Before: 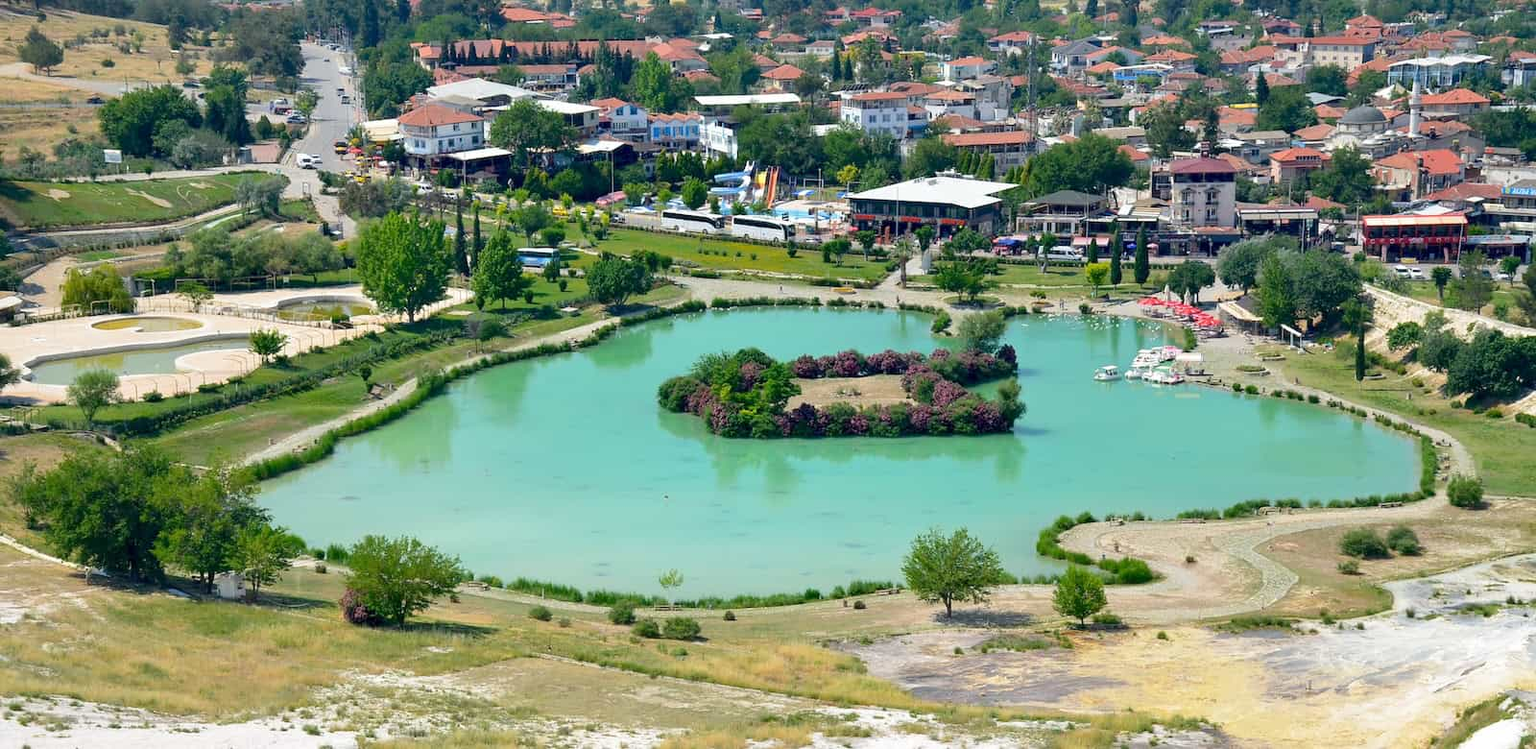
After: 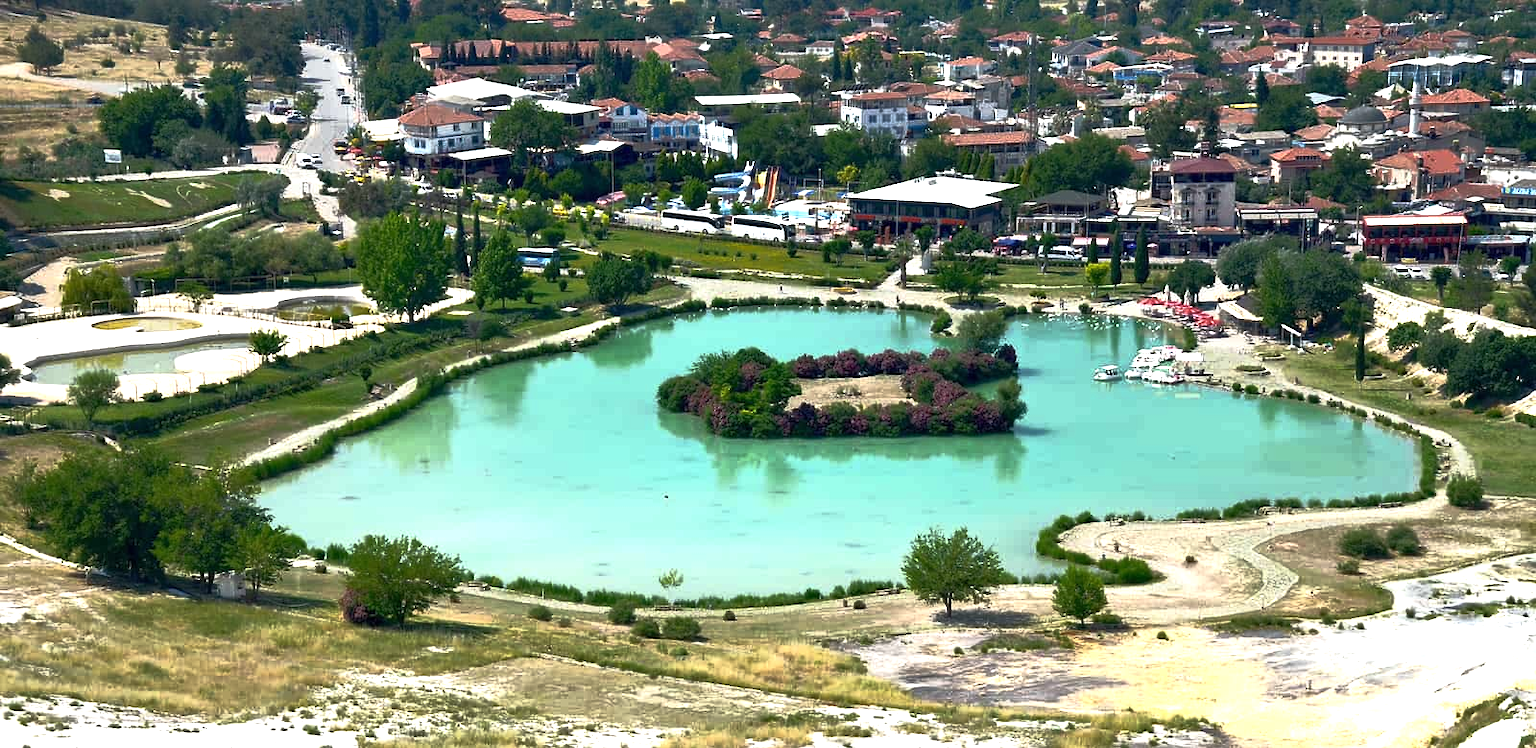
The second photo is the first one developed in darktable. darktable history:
base curve: curves: ch0 [(0, 0) (0.564, 0.291) (0.802, 0.731) (1, 1)]
exposure: black level correction 0, exposure 0.7 EV, compensate exposure bias true, compensate highlight preservation false
